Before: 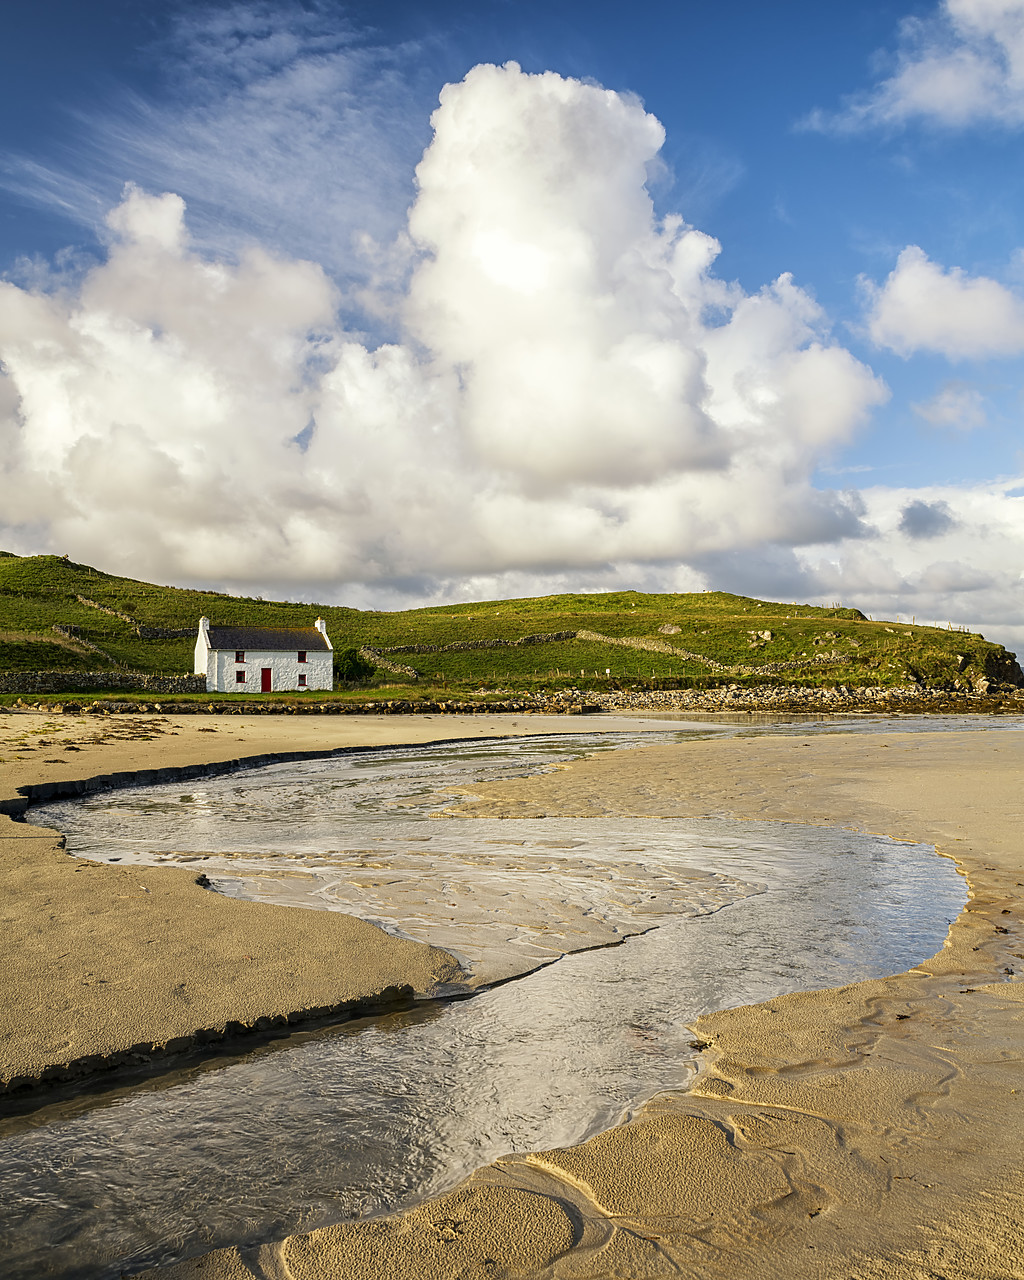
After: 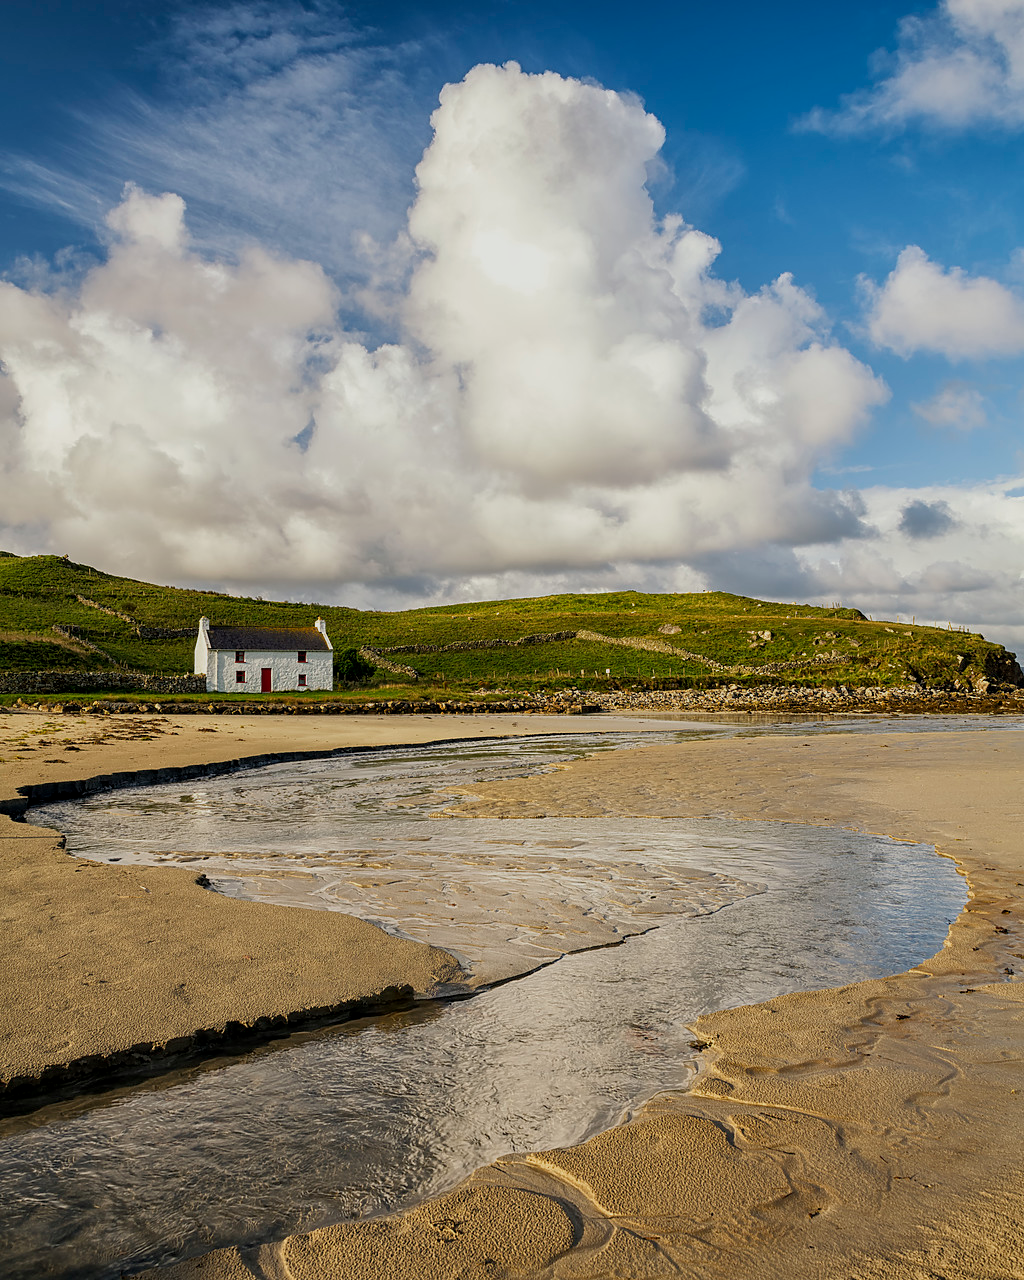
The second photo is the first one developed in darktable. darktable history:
exposure: exposure 0.202 EV, compensate exposure bias true, compensate highlight preservation false
shadows and highlights: shadows 25.63, highlights -23.23
local contrast: highlights 105%, shadows 99%, detail 119%, midtone range 0.2
levels: levels [0, 0.498, 1]
